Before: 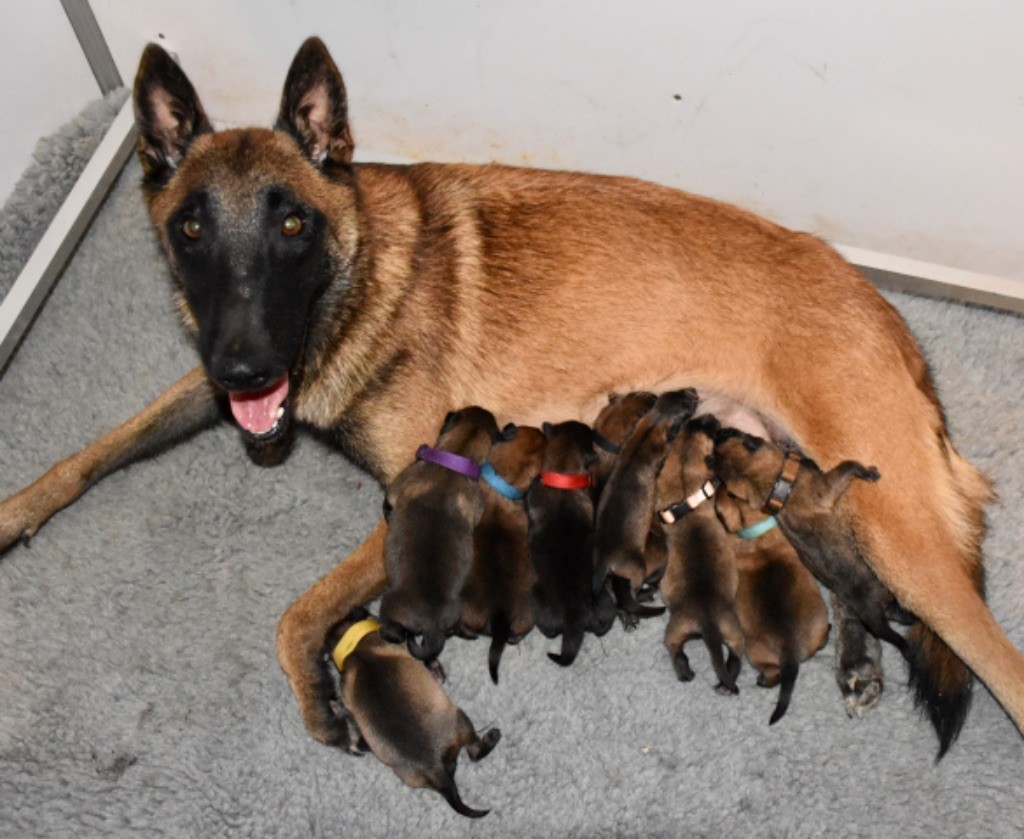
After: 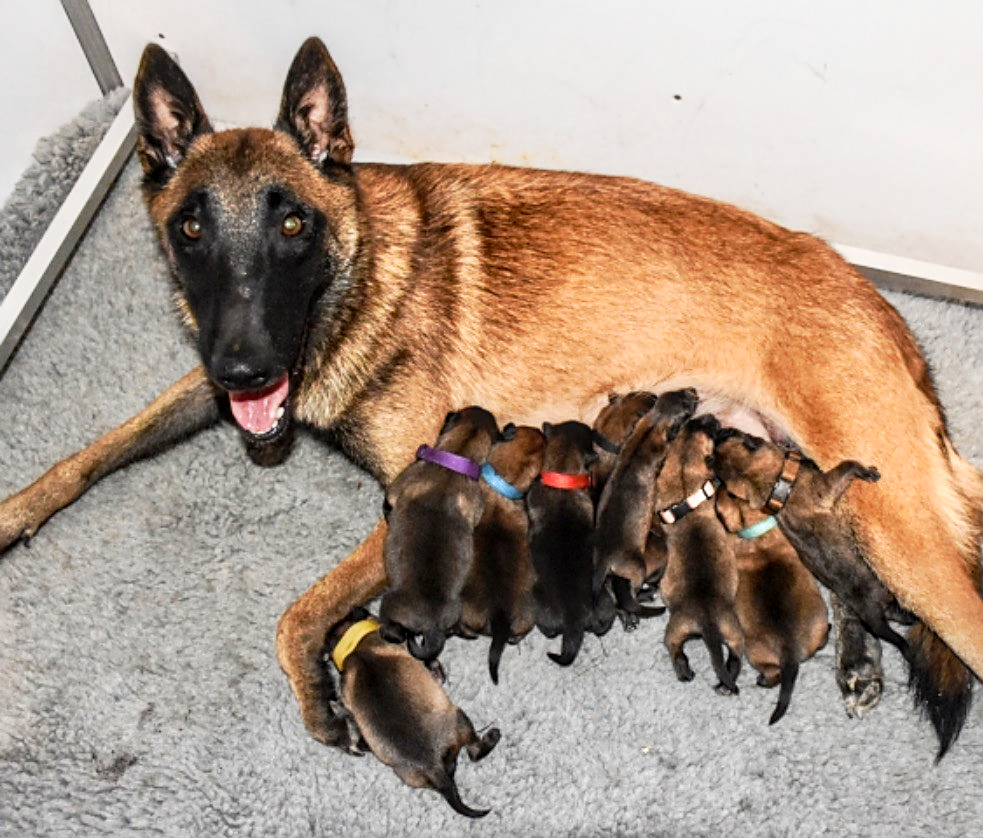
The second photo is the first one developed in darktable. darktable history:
crop: right 3.919%, bottom 0.019%
tone curve: curves: ch0 [(0.003, 0.029) (0.188, 0.252) (0.46, 0.56) (0.608, 0.748) (0.871, 0.955) (1, 1)]; ch1 [(0, 0) (0.35, 0.356) (0.45, 0.453) (0.508, 0.515) (0.618, 0.634) (1, 1)]; ch2 [(0, 0) (0.456, 0.469) (0.5, 0.5) (0.634, 0.625) (1, 1)], preserve colors none
sharpen: on, module defaults
local contrast: highlights 33%, detail 134%
